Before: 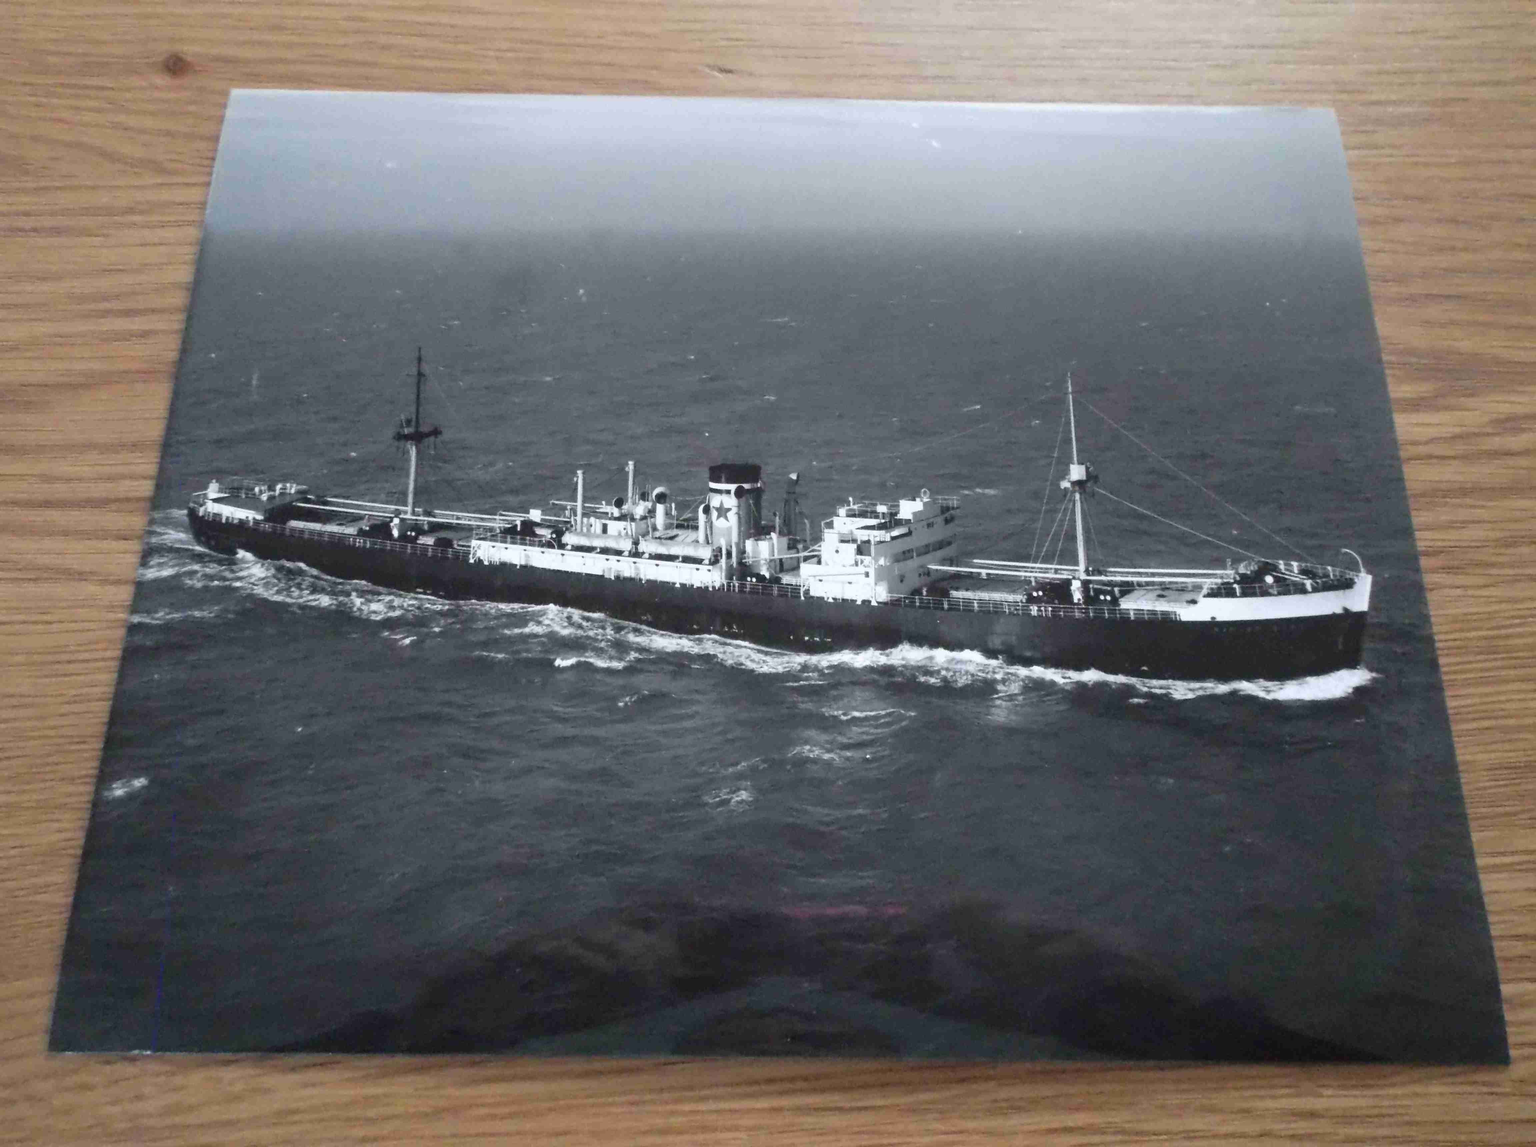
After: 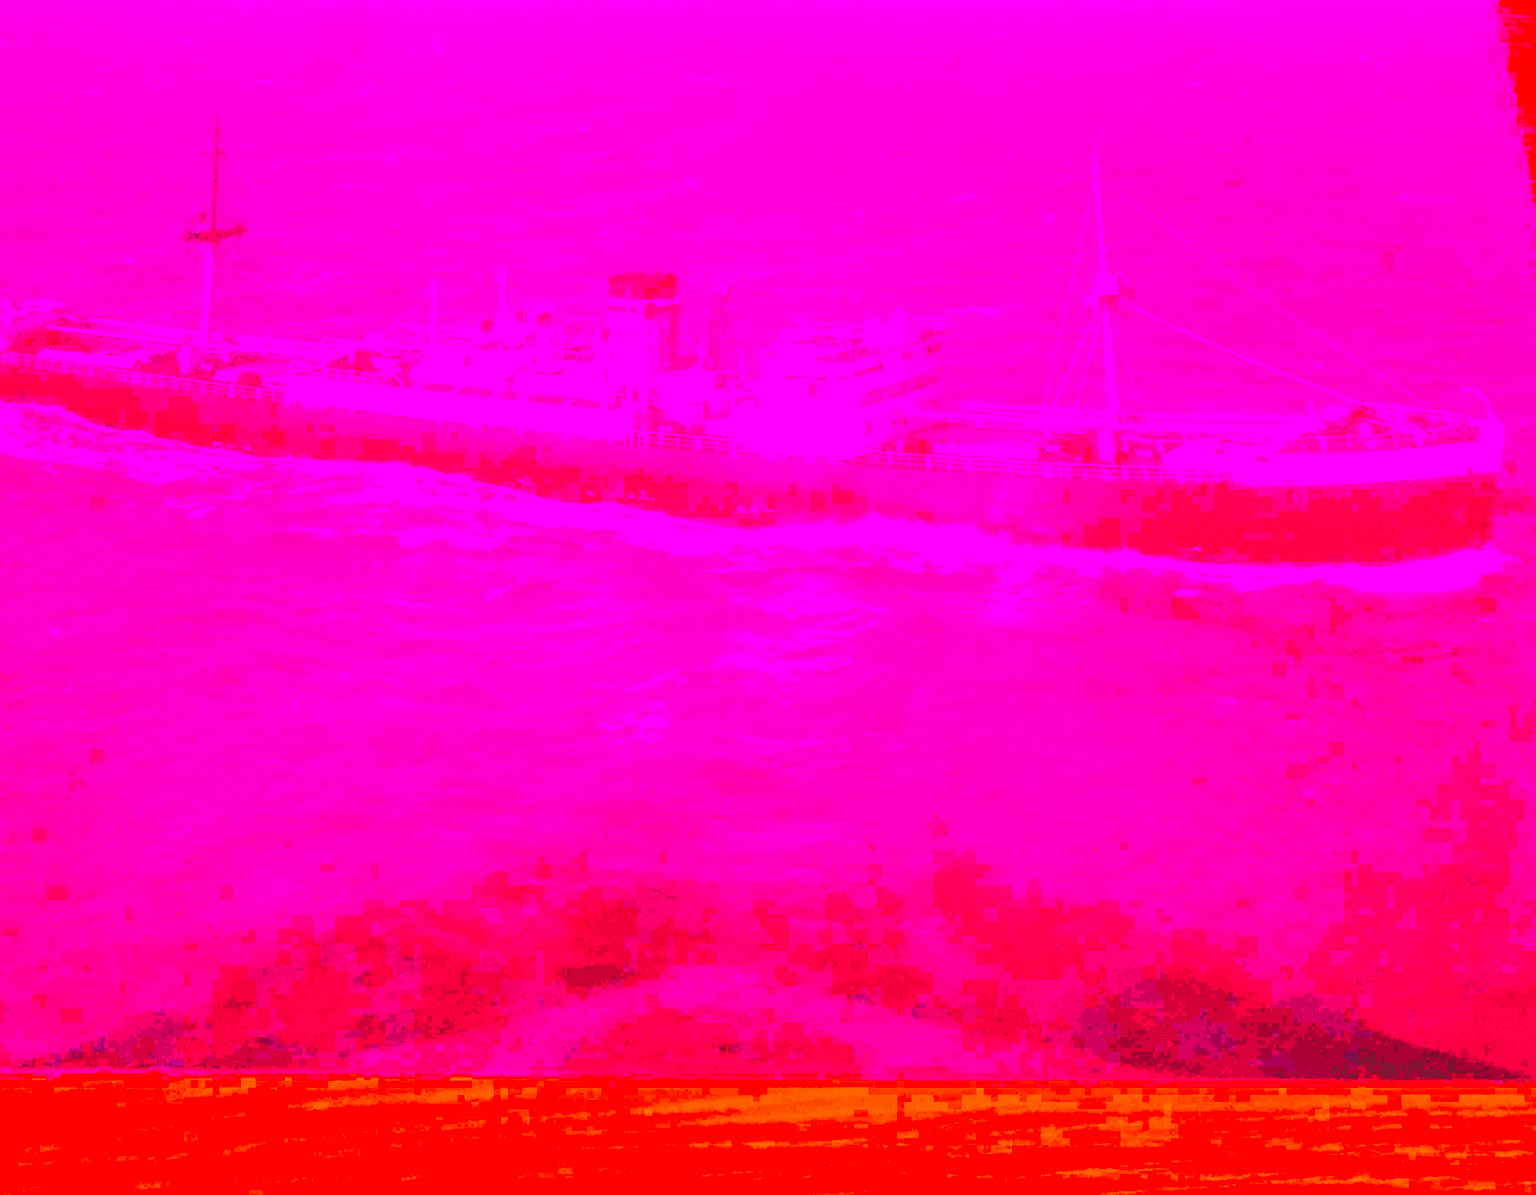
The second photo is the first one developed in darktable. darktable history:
tone equalizer: on, module defaults
local contrast: detail 110%
color balance rgb: linear chroma grading › global chroma 25%, perceptual saturation grading › global saturation 50%
white balance: red 4.26, blue 1.802
exposure: black level correction 0, exposure 0.7 EV, compensate exposure bias true, compensate highlight preservation false
crop: left 16.871%, top 22.857%, right 9.116%
tone curve: curves: ch0 [(0, 0) (0.003, 0.062) (0.011, 0.07) (0.025, 0.083) (0.044, 0.094) (0.069, 0.105) (0.1, 0.117) (0.136, 0.136) (0.177, 0.164) (0.224, 0.201) (0.277, 0.256) (0.335, 0.335) (0.399, 0.424) (0.468, 0.529) (0.543, 0.641) (0.623, 0.725) (0.709, 0.787) (0.801, 0.849) (0.898, 0.917) (1, 1)], preserve colors none
